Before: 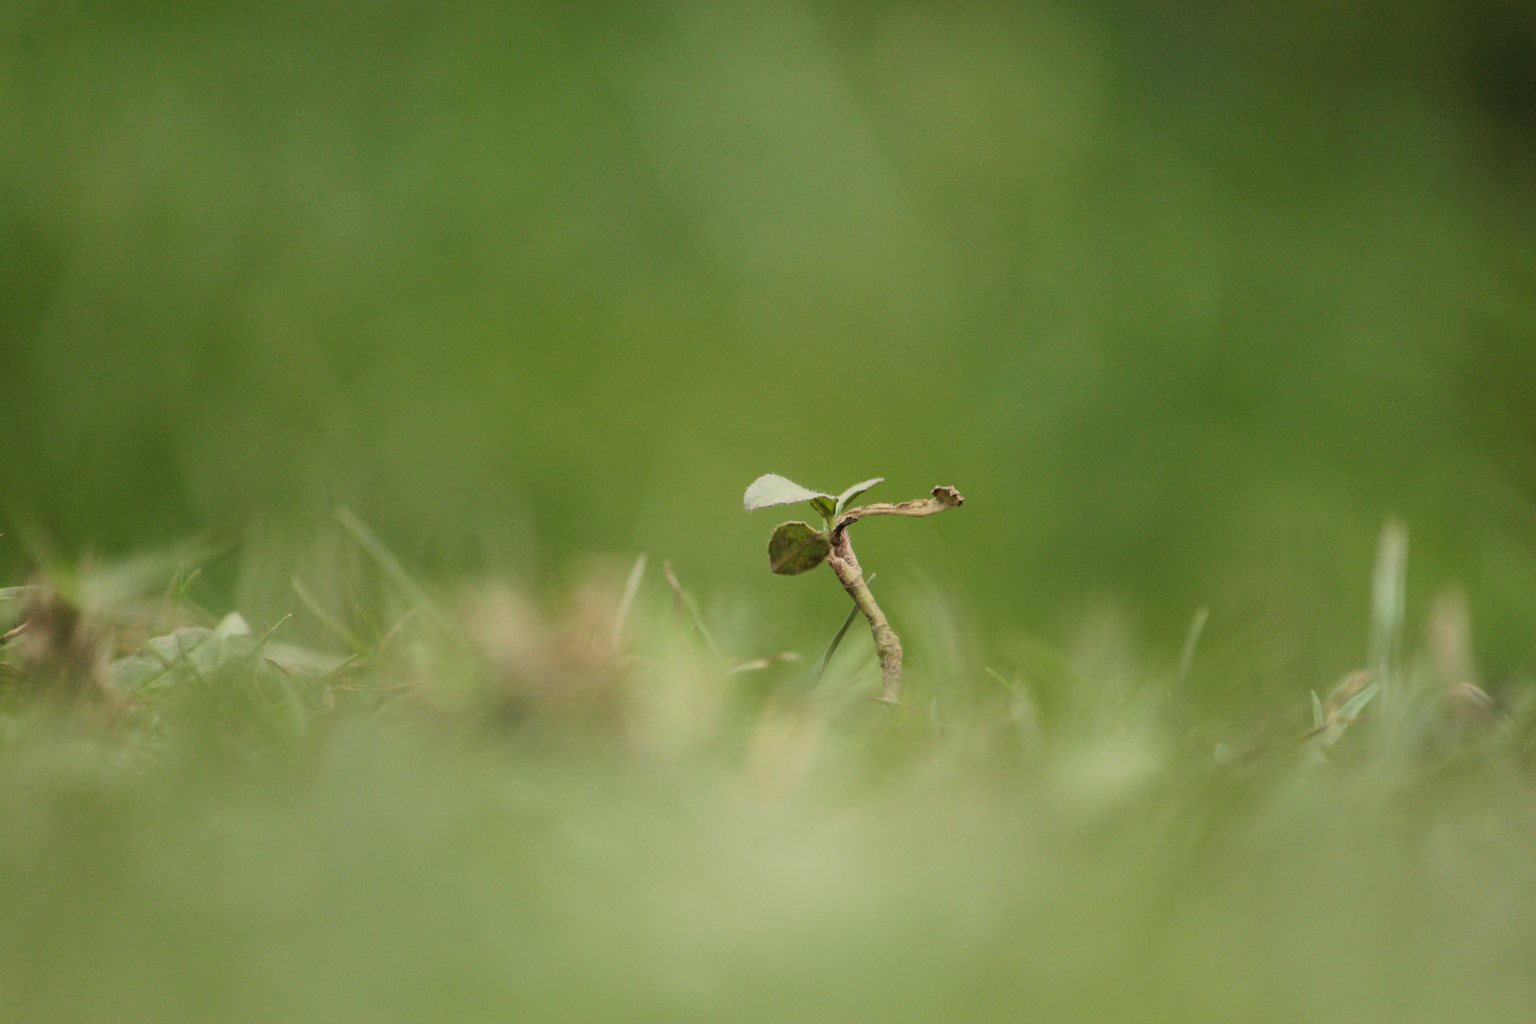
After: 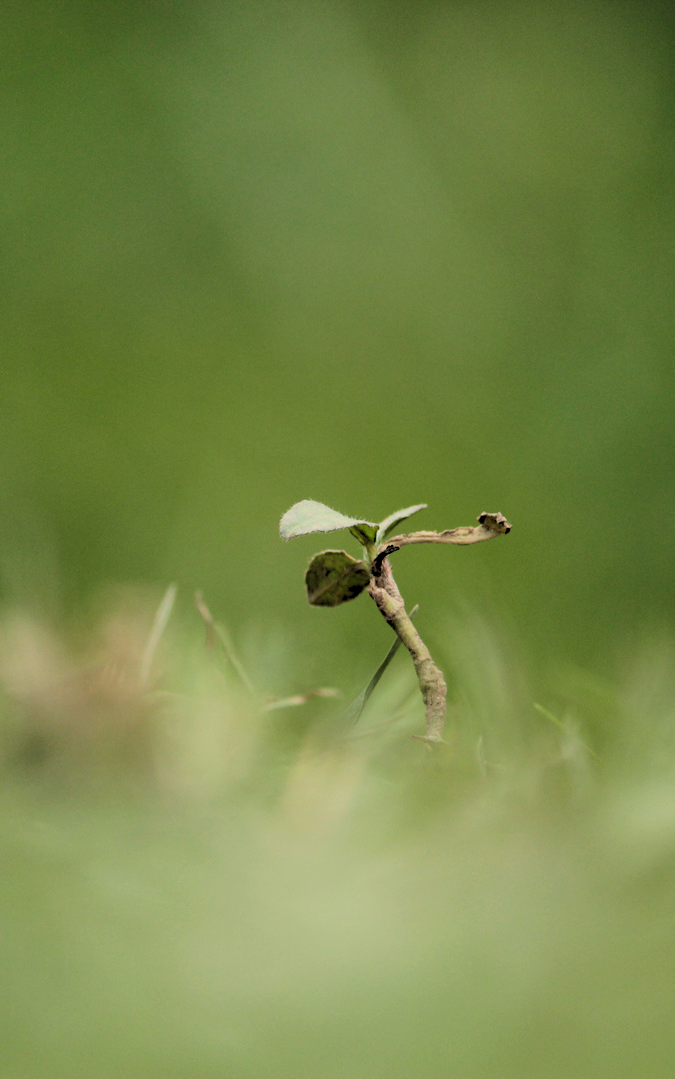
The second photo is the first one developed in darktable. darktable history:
rgb levels: levels [[0.034, 0.472, 0.904], [0, 0.5, 1], [0, 0.5, 1]]
crop: left 31.229%, right 27.105%
